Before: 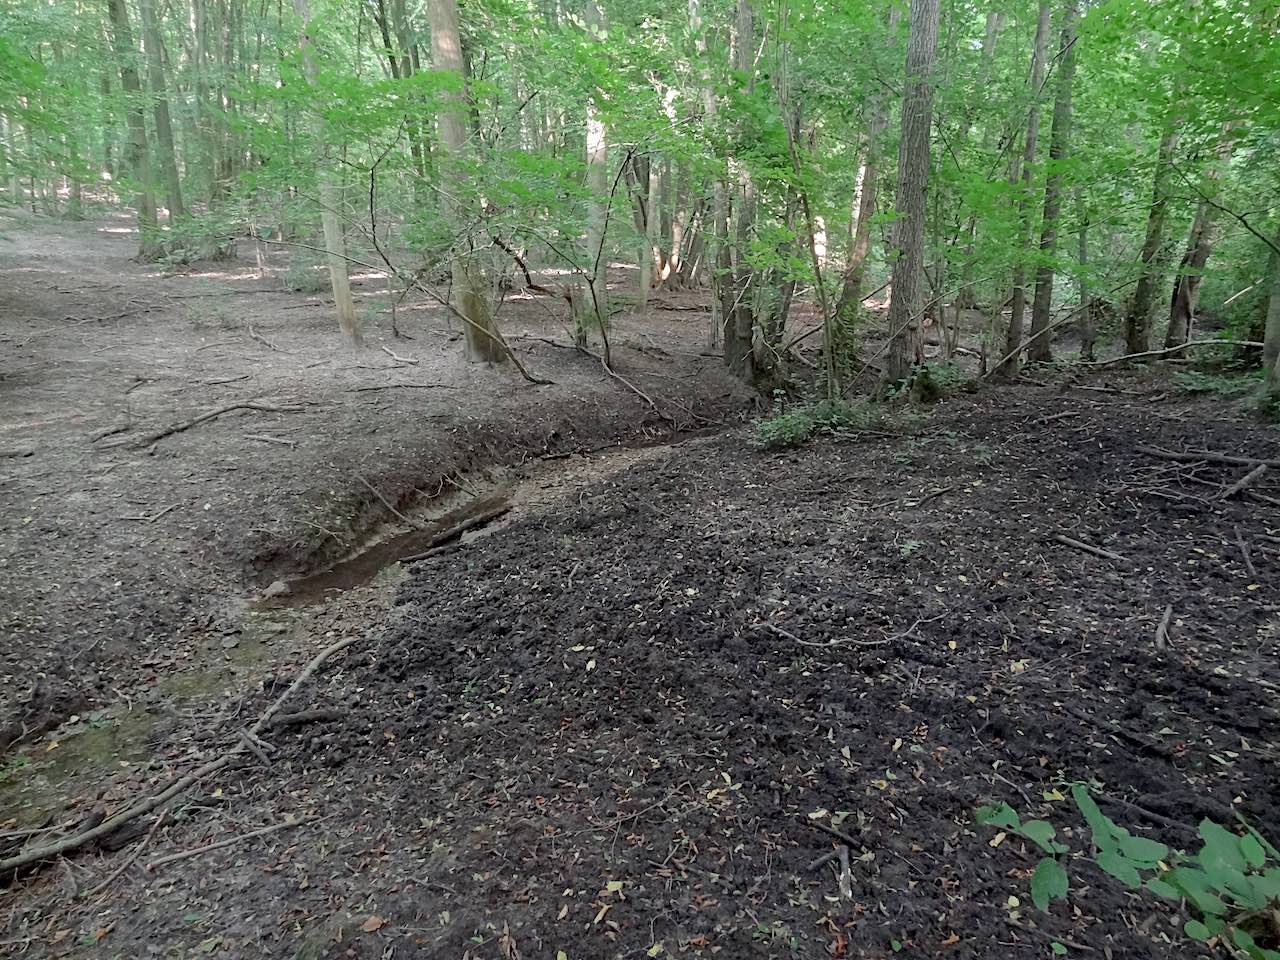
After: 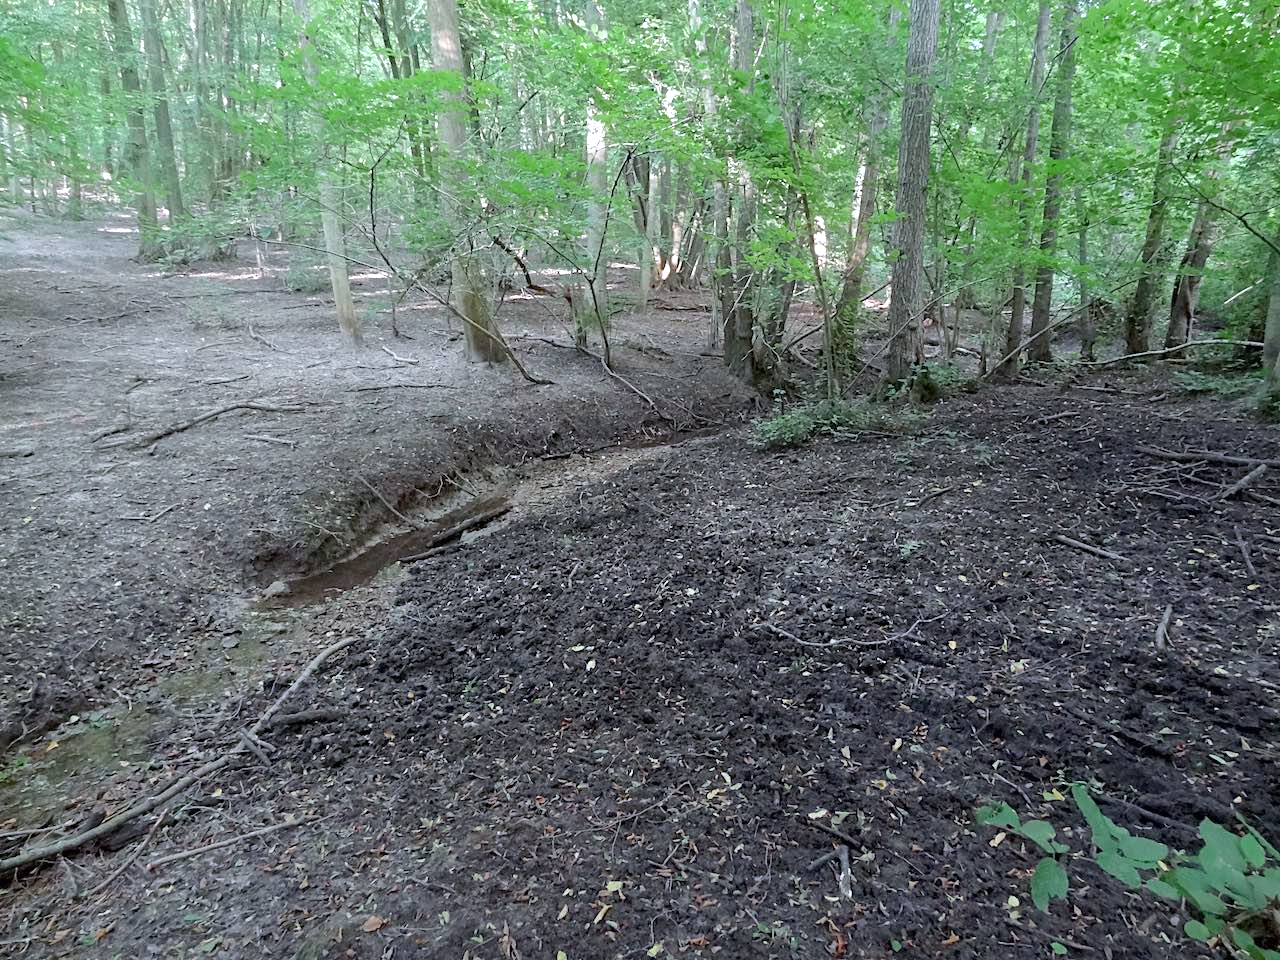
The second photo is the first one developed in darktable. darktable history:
exposure: black level correction 0, exposure 0.4 EV, compensate exposure bias true, compensate highlight preservation false
white balance: red 0.954, blue 1.079
